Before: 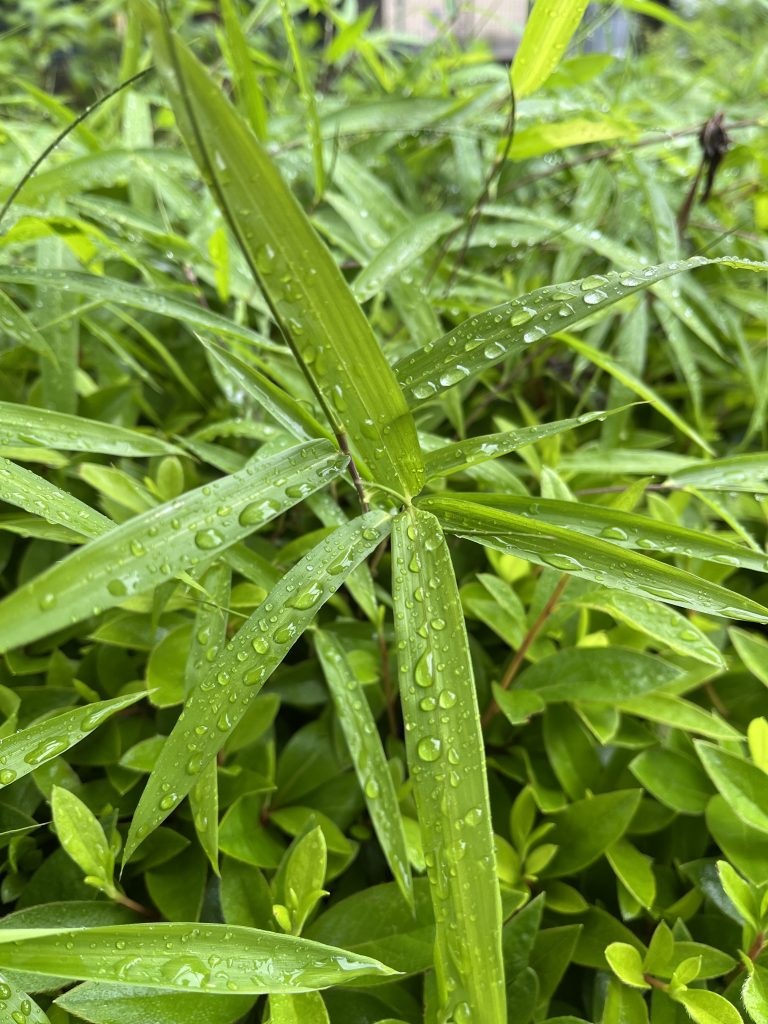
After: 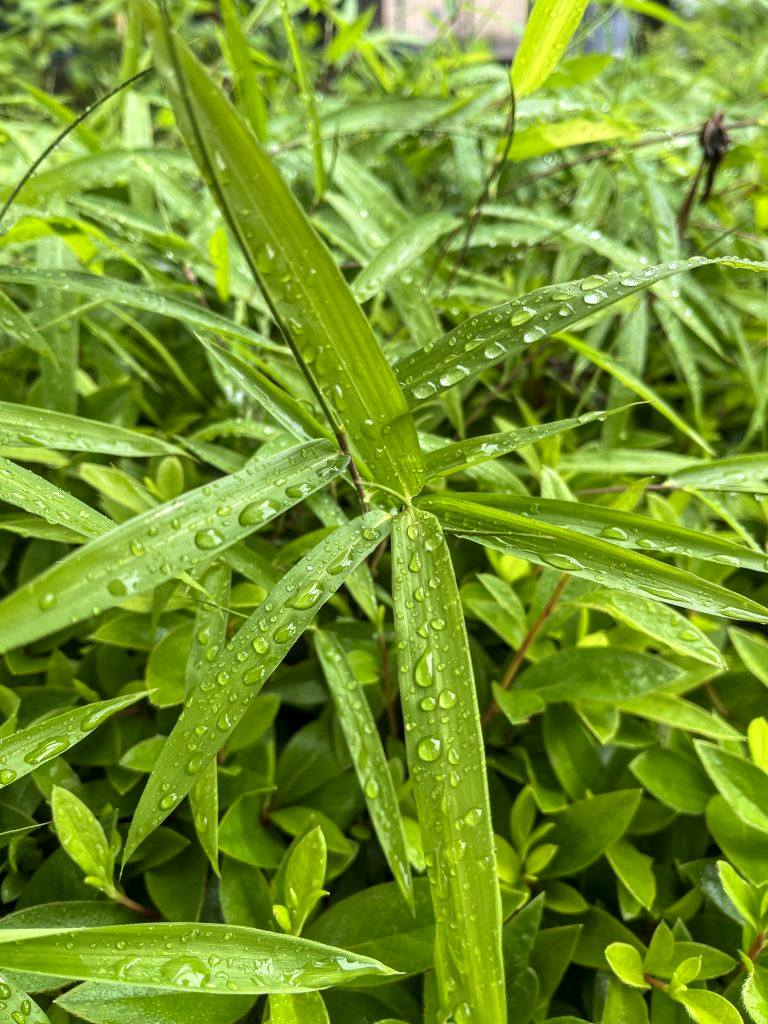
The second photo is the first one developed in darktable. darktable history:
local contrast: on, module defaults
velvia: on, module defaults
color correction: highlights a* 0.818, highlights b* 2.81, saturation 1.08
